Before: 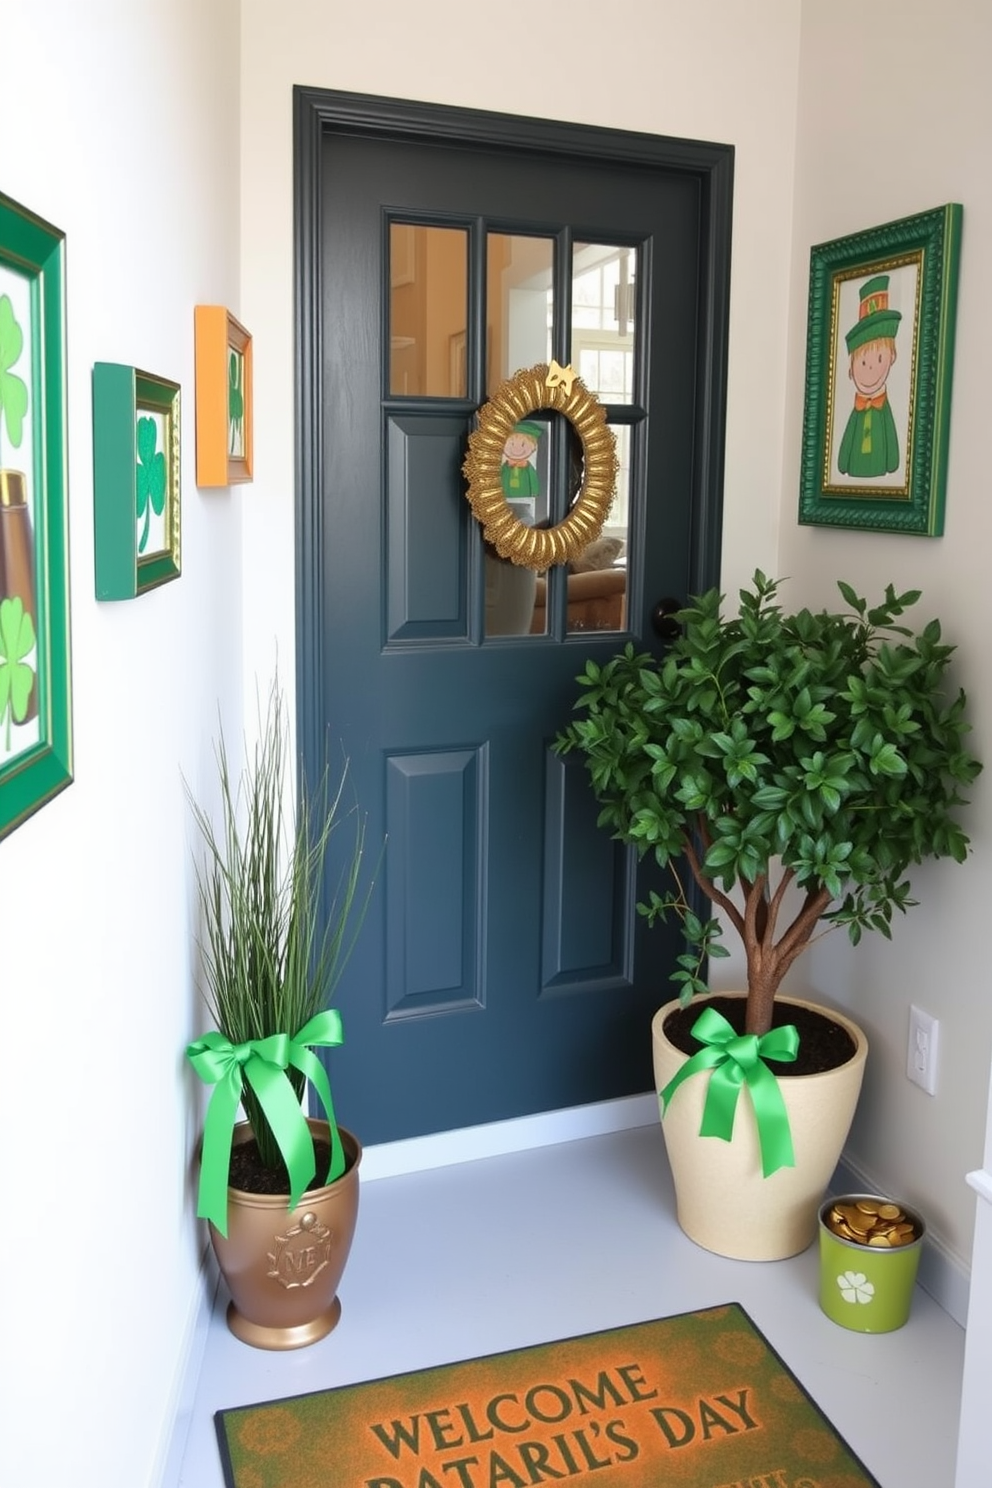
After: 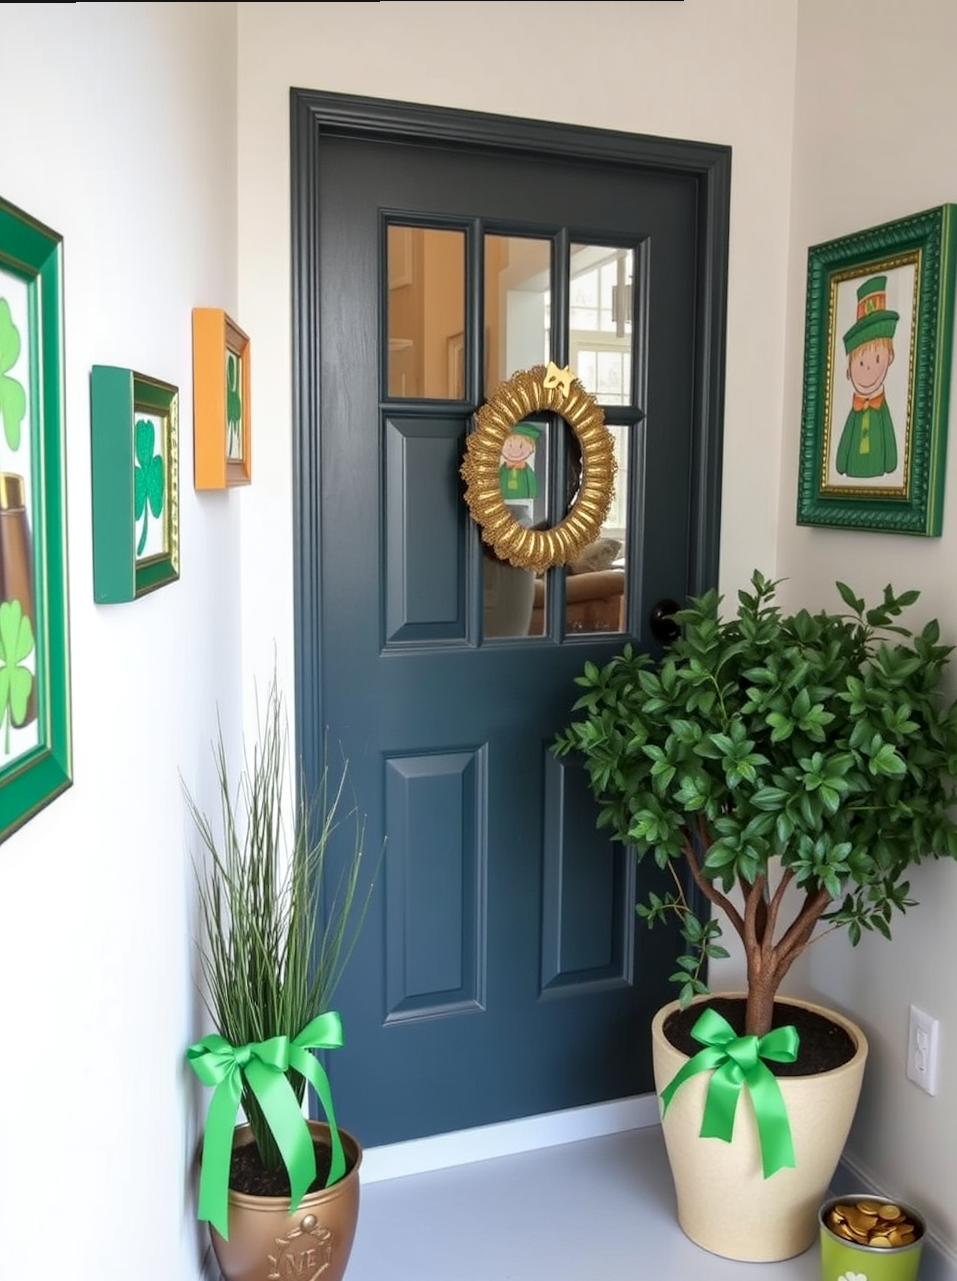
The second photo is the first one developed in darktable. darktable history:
crop and rotate: angle 0.188°, left 0.399%, right 3.552%, bottom 14.065%
local contrast: on, module defaults
